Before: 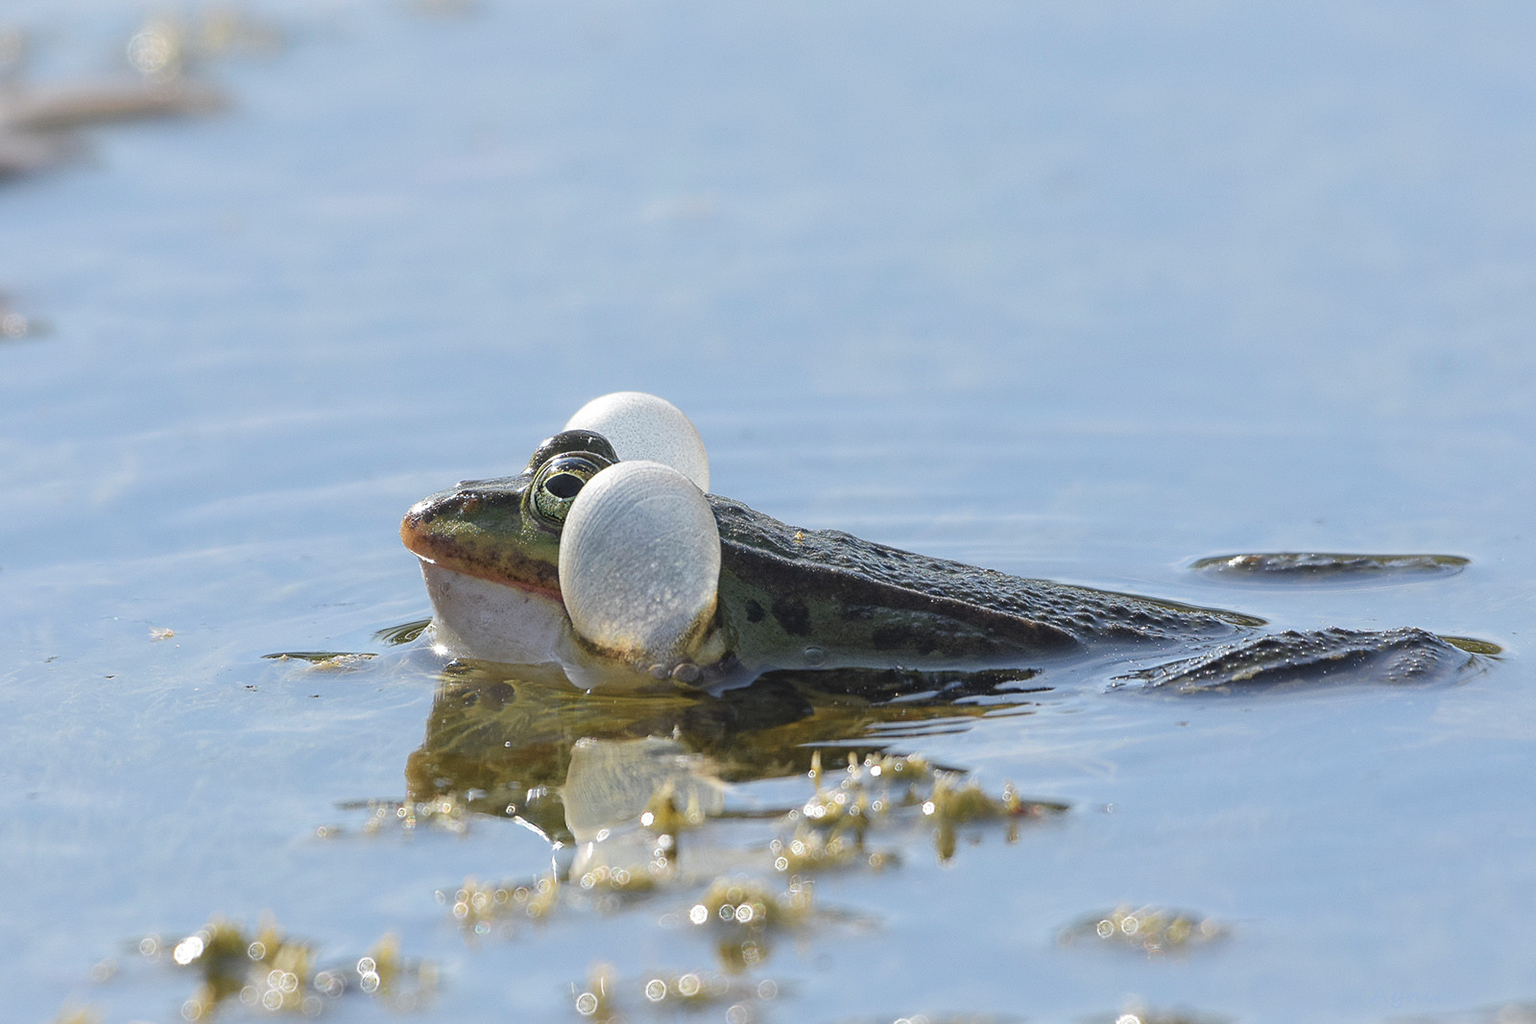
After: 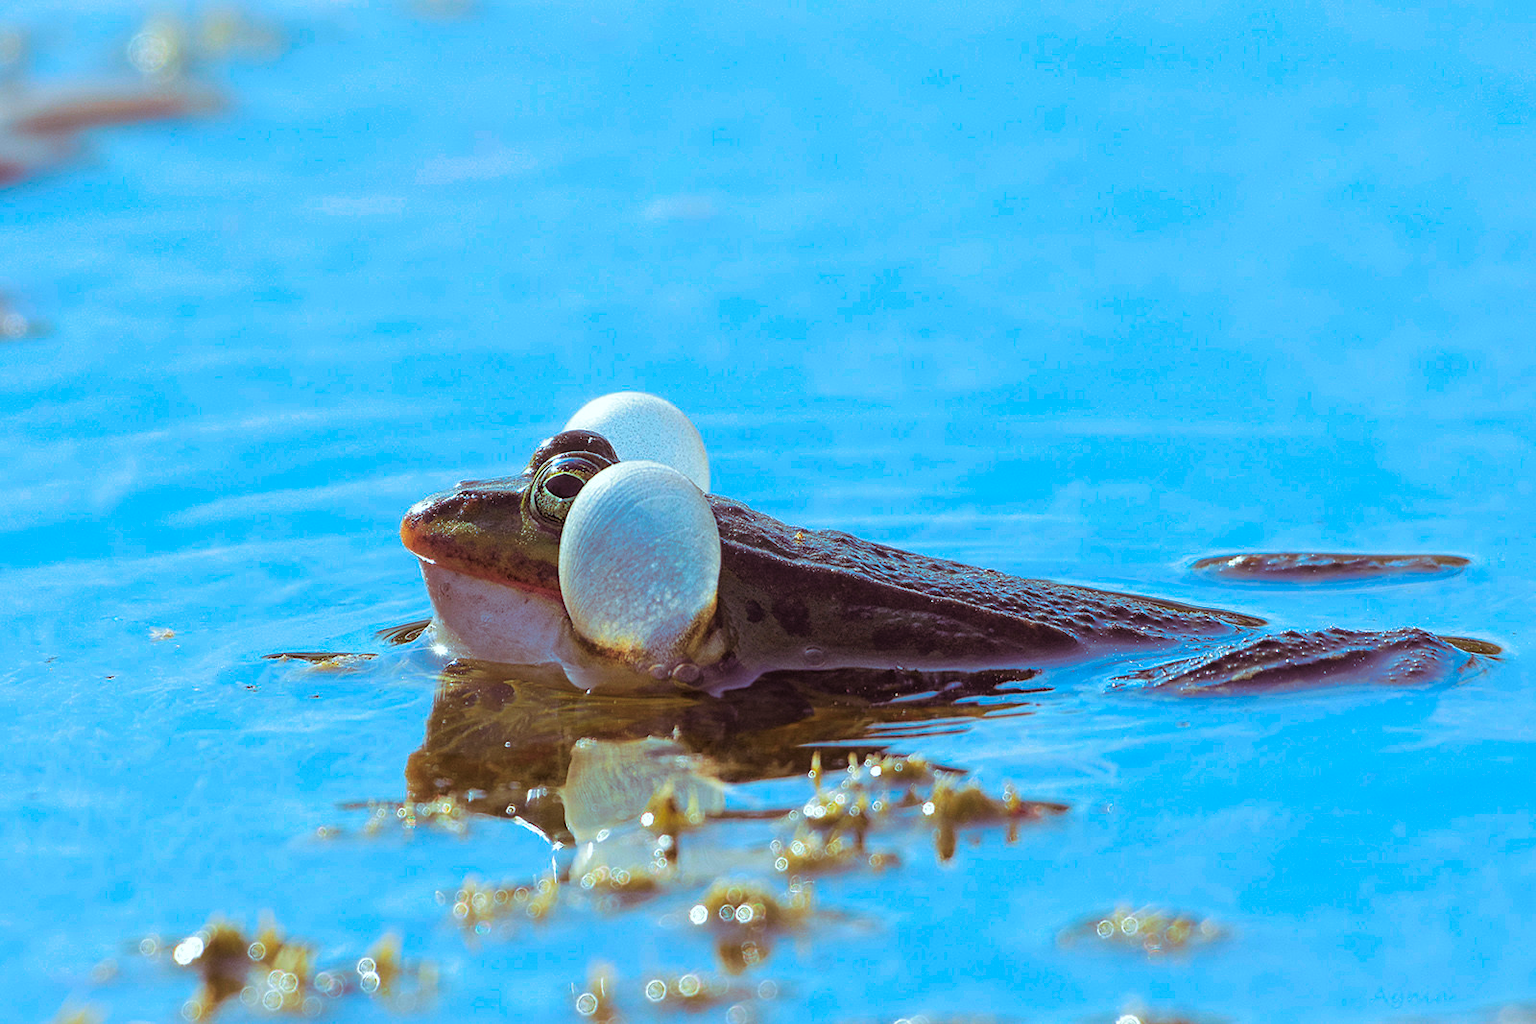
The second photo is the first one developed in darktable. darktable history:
white balance: red 0.925, blue 1.046
split-toning: shadows › hue 360°
color correction: saturation 1.8
